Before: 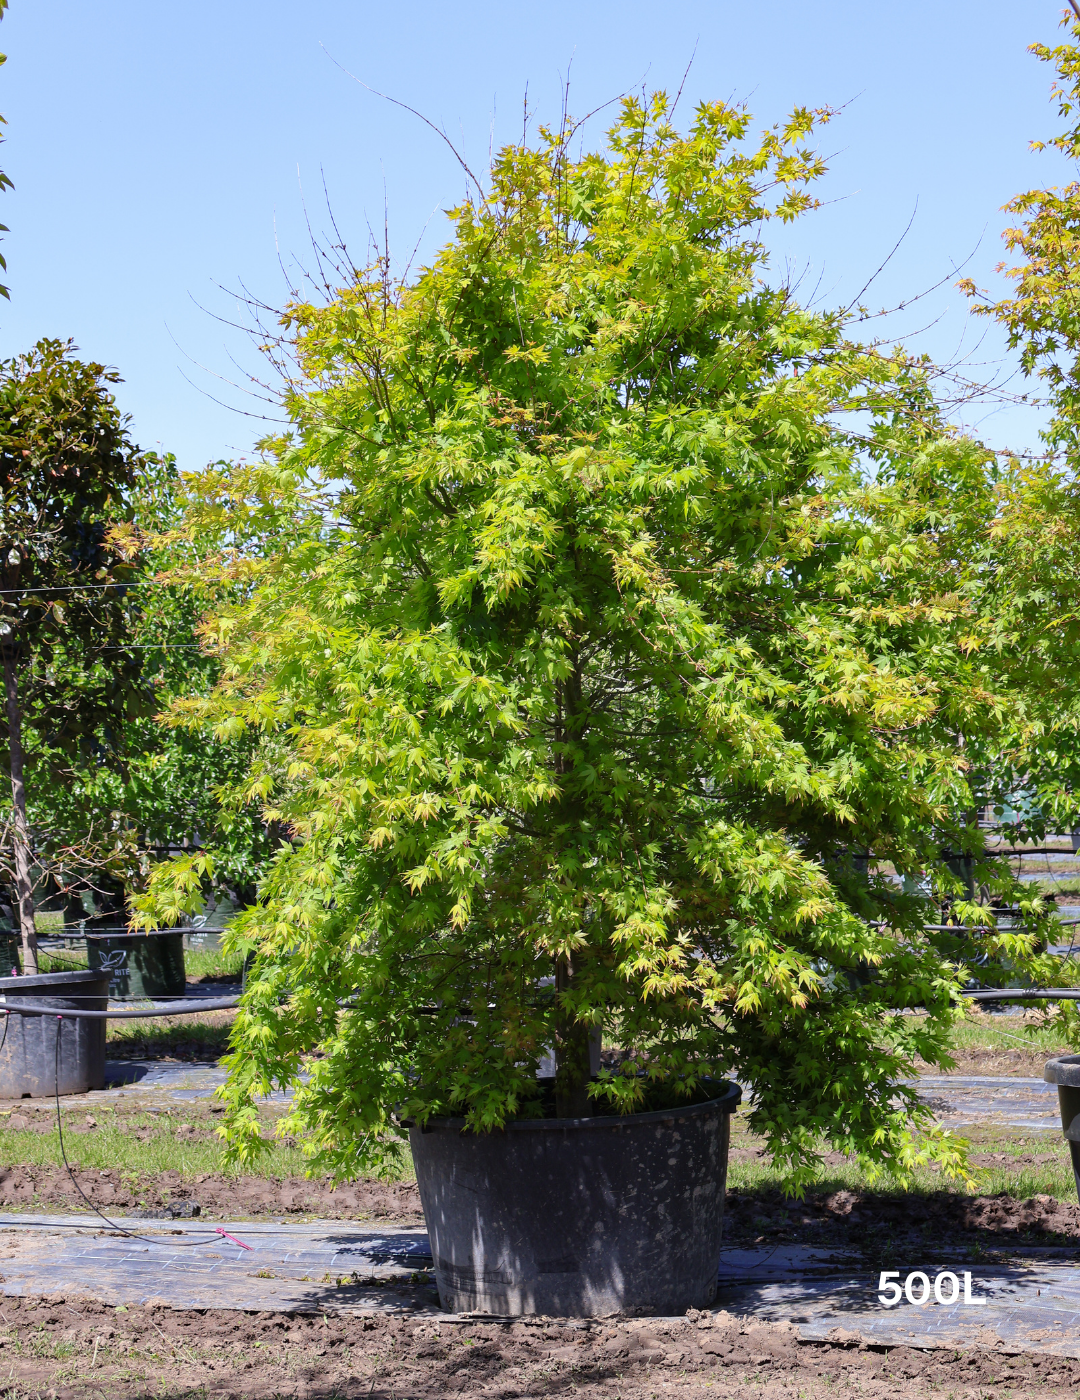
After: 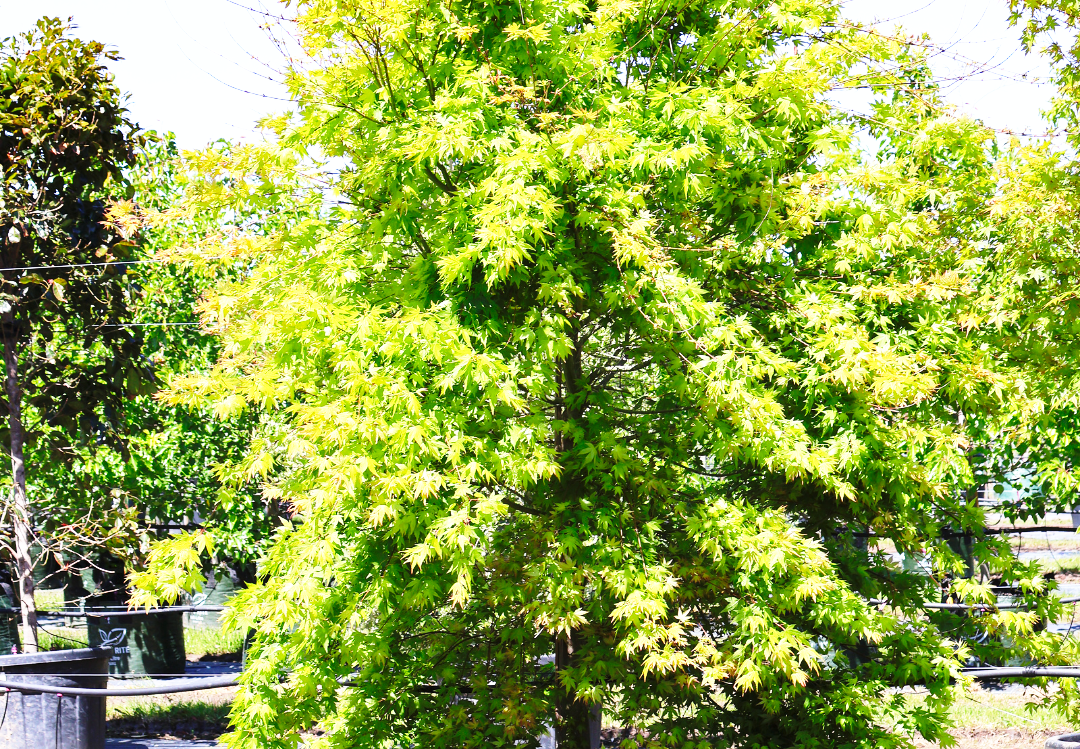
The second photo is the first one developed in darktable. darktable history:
base curve: curves: ch0 [(0, 0) (0.026, 0.03) (0.109, 0.232) (0.351, 0.748) (0.669, 0.968) (1, 1)], preserve colors none
crop and rotate: top 23.043%, bottom 23.437%
exposure: black level correction 0, exposure 0.3 EV, compensate highlight preservation false
